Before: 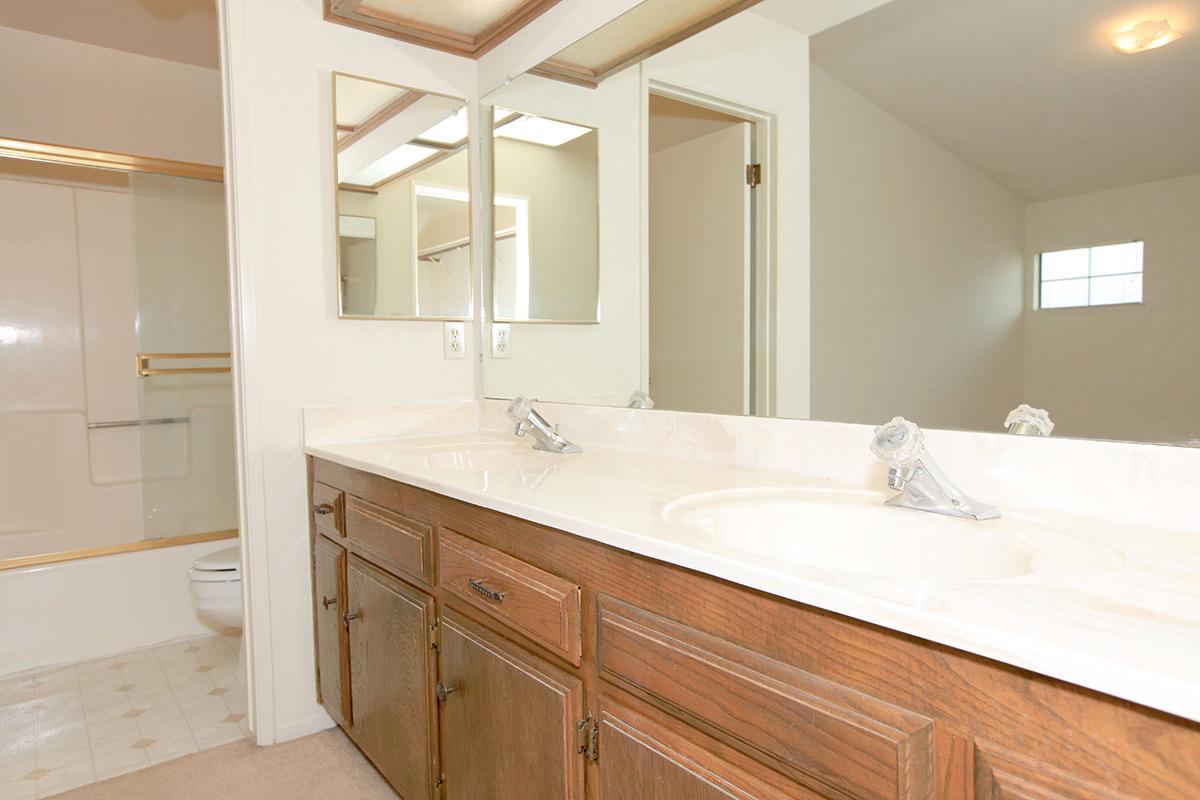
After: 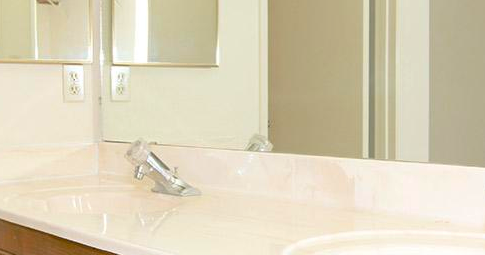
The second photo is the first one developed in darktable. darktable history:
white balance: emerald 1
color balance rgb: linear chroma grading › global chroma 8.33%, perceptual saturation grading › global saturation 18.52%, global vibrance 7.87%
base curve: curves: ch0 [(0, 0) (0.472, 0.455) (1, 1)], preserve colors none
crop: left 31.751%, top 32.172%, right 27.8%, bottom 35.83%
